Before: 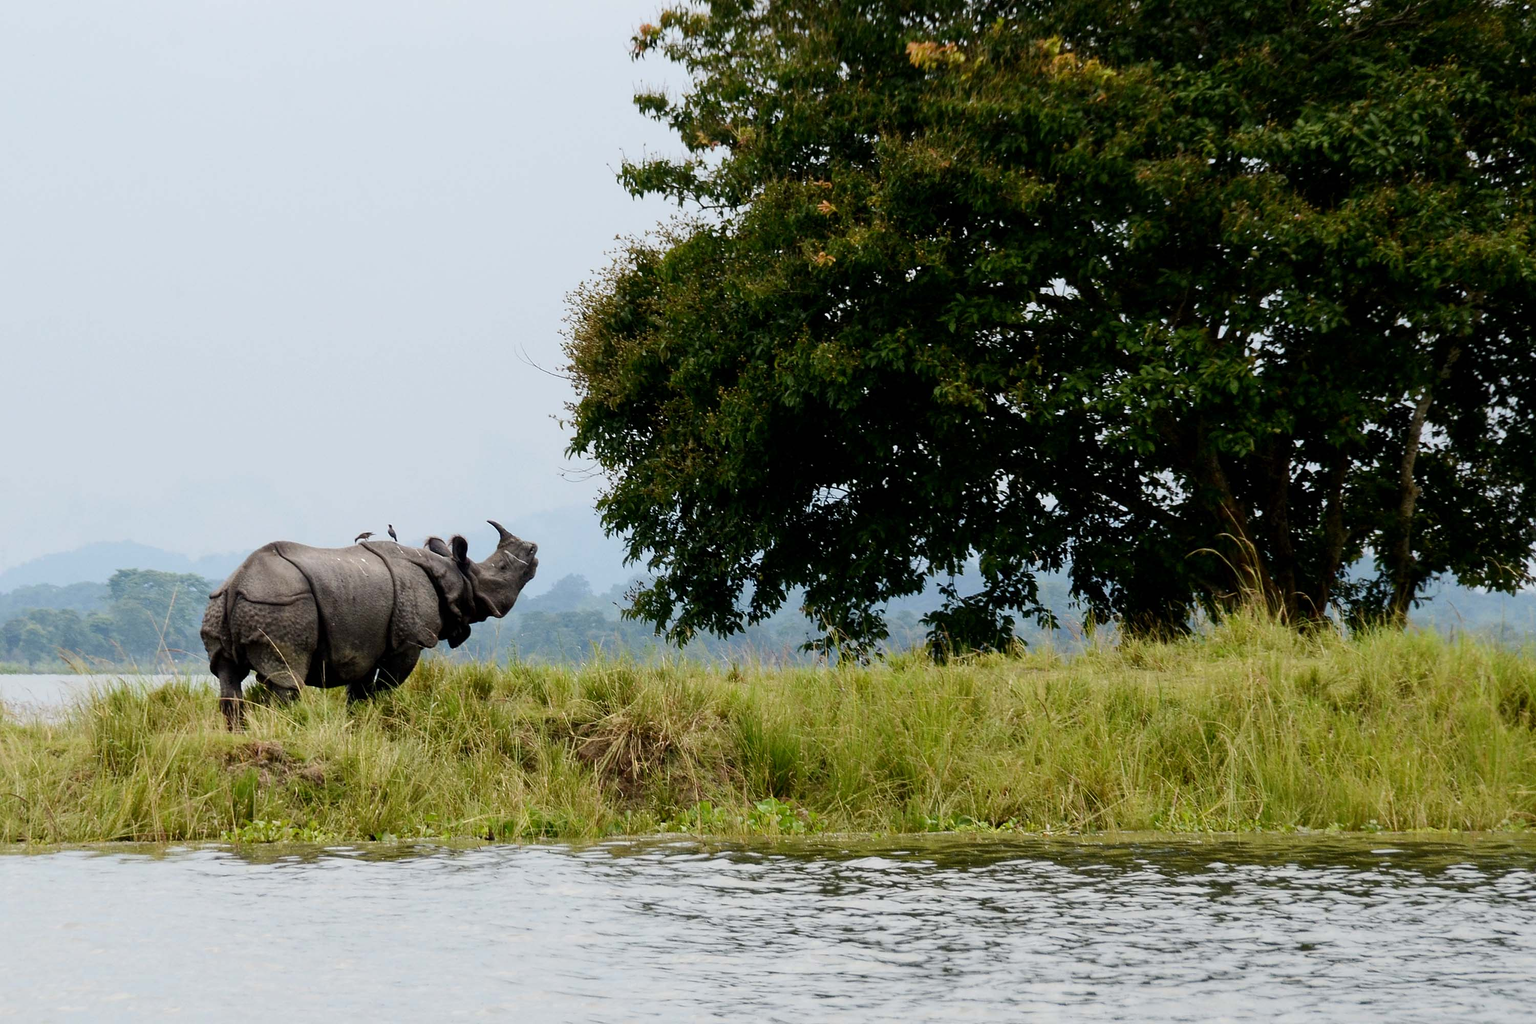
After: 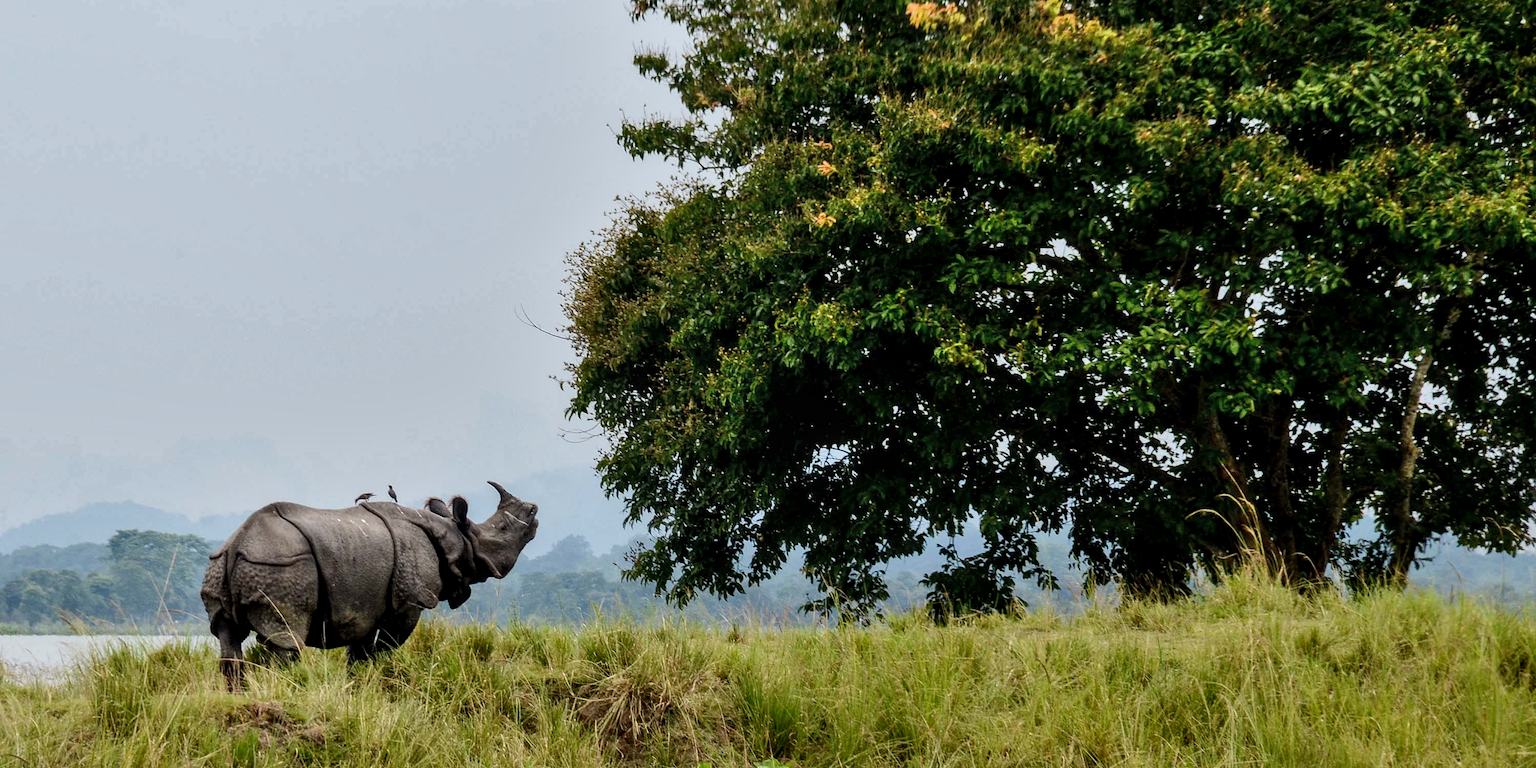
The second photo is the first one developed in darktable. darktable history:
crop: top 3.857%, bottom 21.132%
local contrast: on, module defaults
shadows and highlights: shadows 53, soften with gaussian
